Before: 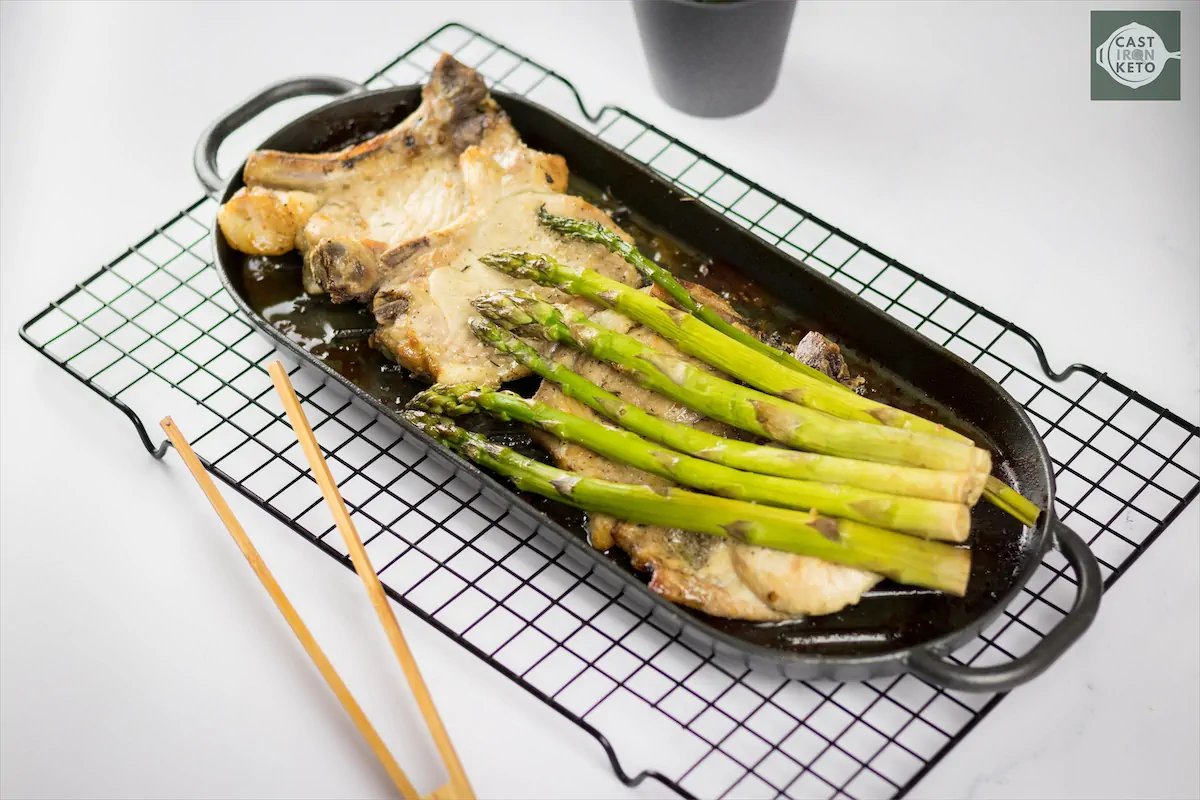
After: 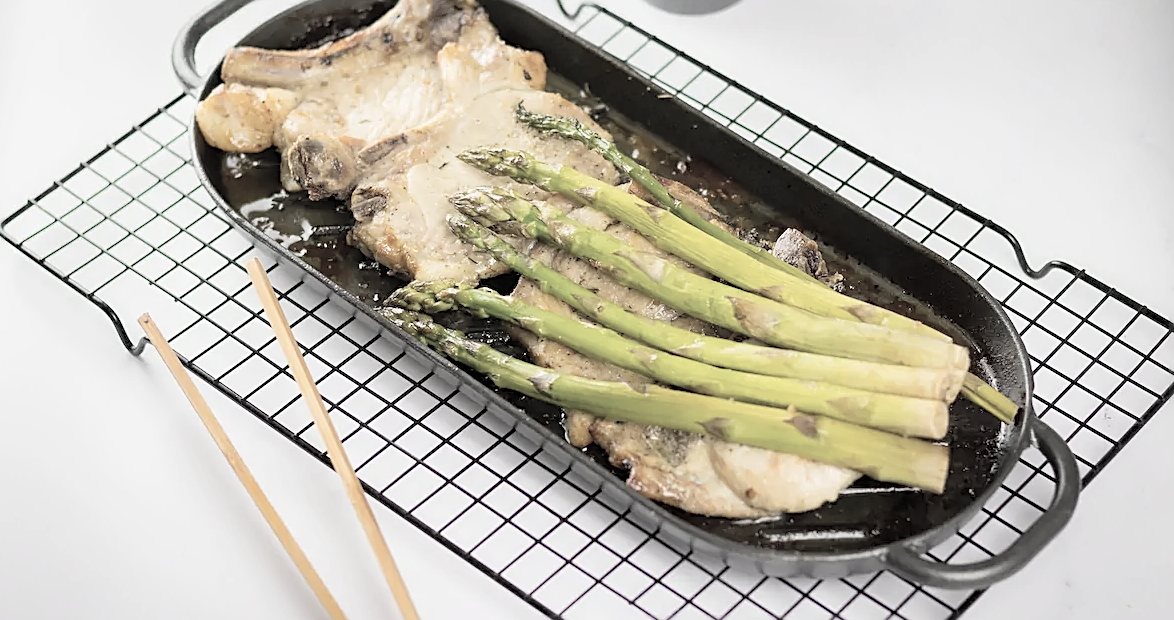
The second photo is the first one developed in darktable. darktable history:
crop and rotate: left 1.894%, top 12.893%, right 0.226%, bottom 9.557%
sharpen: on, module defaults
contrast brightness saturation: brightness 0.18, saturation -0.504
